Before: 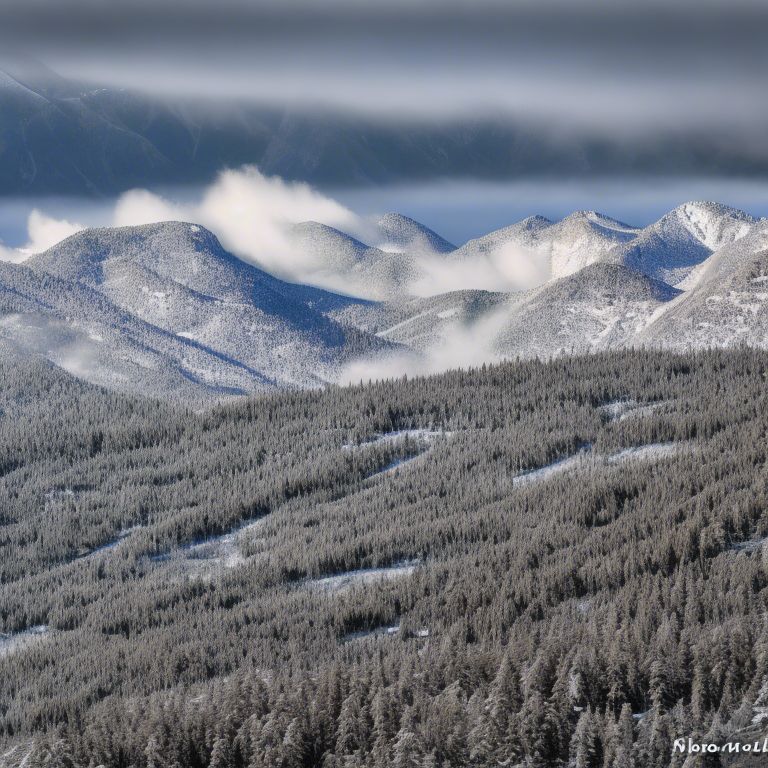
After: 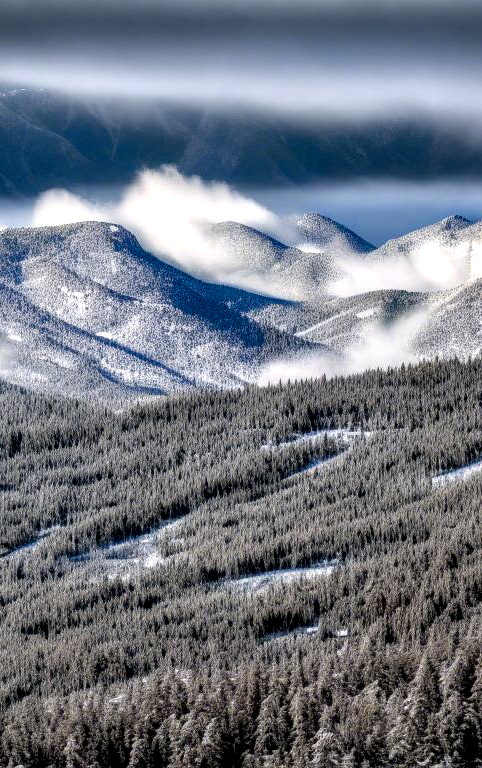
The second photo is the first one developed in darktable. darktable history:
local contrast: highlights 20%, detail 197%
crop: left 10.644%, right 26.528%
color balance rgb: perceptual saturation grading › global saturation 30%, global vibrance 20%
